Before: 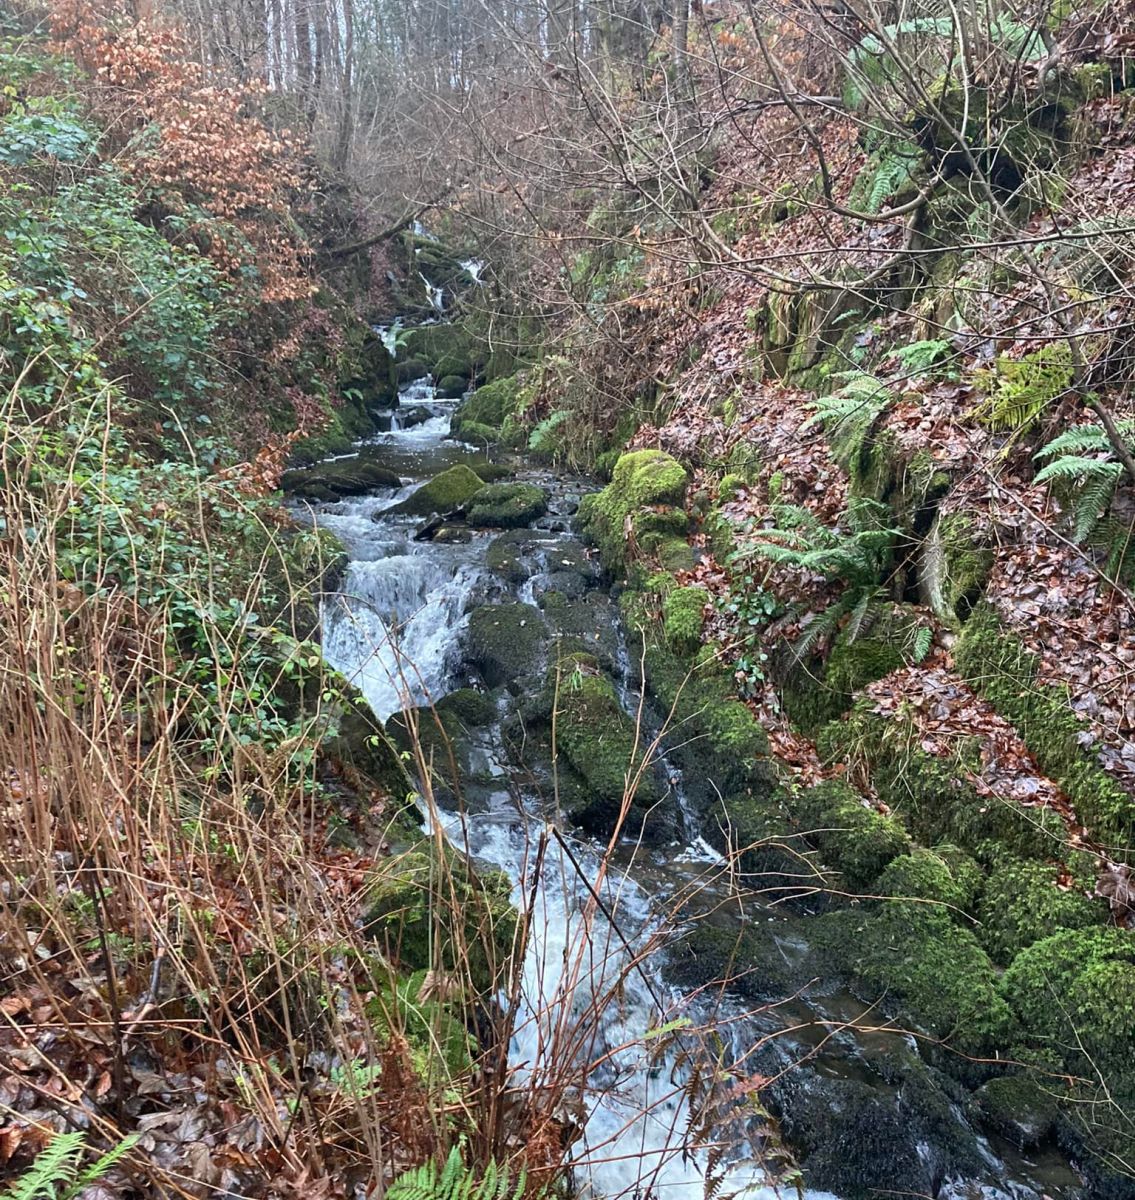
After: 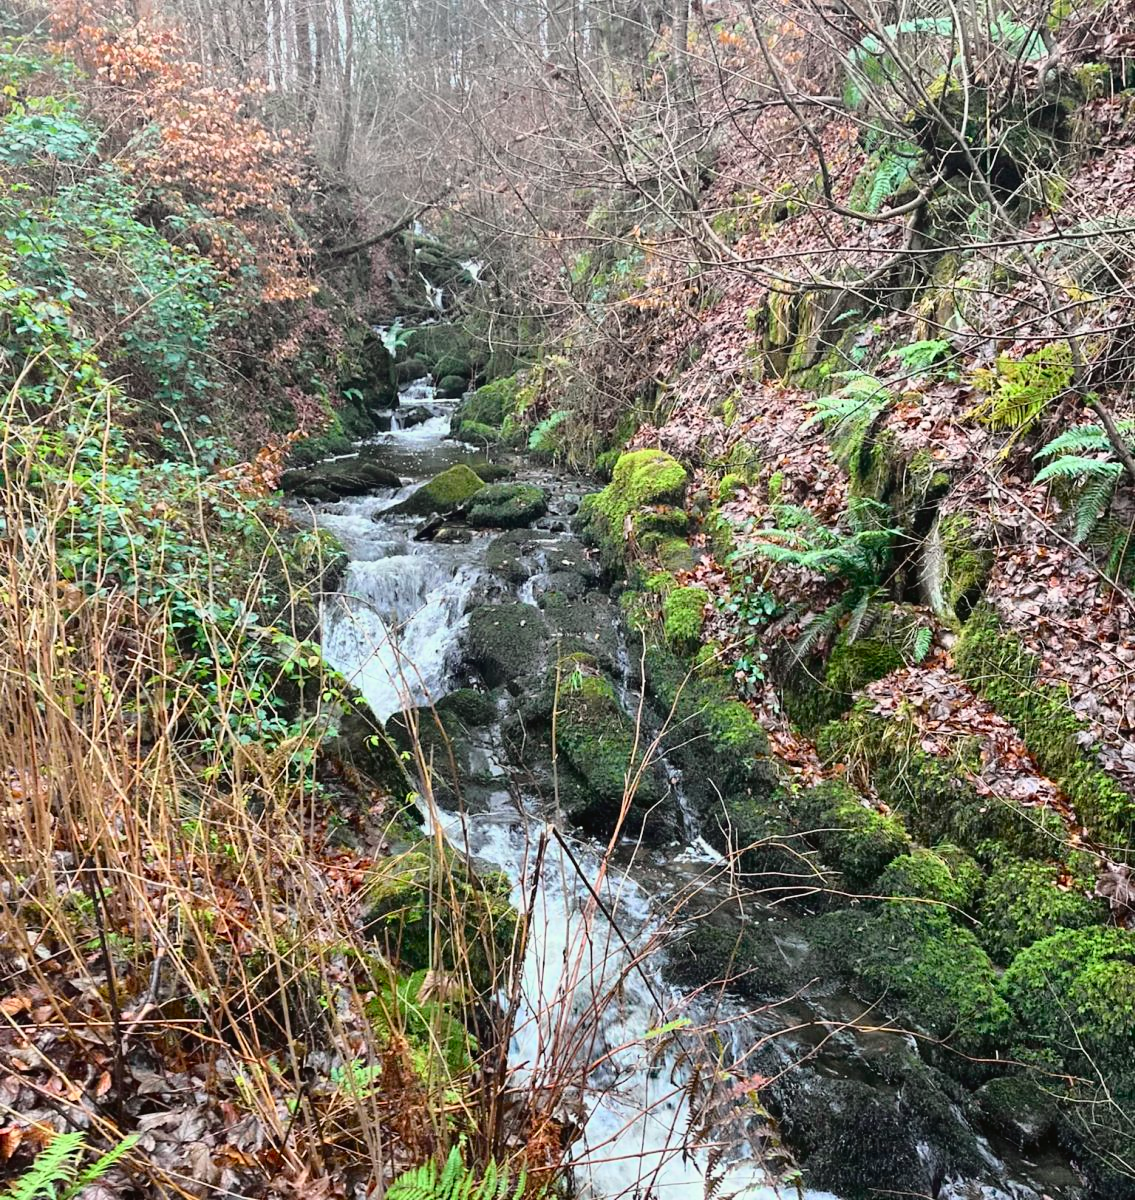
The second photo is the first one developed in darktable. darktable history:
tone curve: curves: ch0 [(0, 0.021) (0.049, 0.044) (0.157, 0.131) (0.359, 0.419) (0.469, 0.544) (0.634, 0.722) (0.839, 0.909) (0.998, 0.978)]; ch1 [(0, 0) (0.437, 0.408) (0.472, 0.47) (0.502, 0.503) (0.527, 0.53) (0.564, 0.573) (0.614, 0.654) (0.669, 0.748) (0.859, 0.899) (1, 1)]; ch2 [(0, 0) (0.33, 0.301) (0.421, 0.443) (0.487, 0.504) (0.502, 0.509) (0.535, 0.537) (0.565, 0.595) (0.608, 0.667) (1, 1)], color space Lab, independent channels, preserve colors none
